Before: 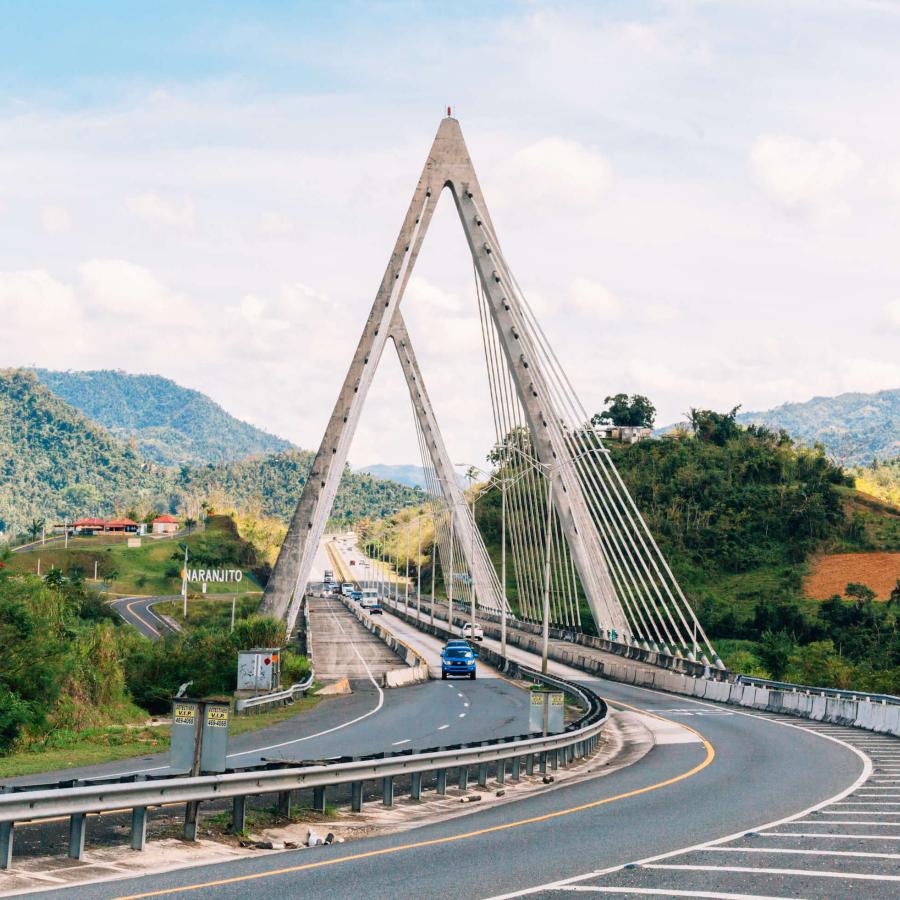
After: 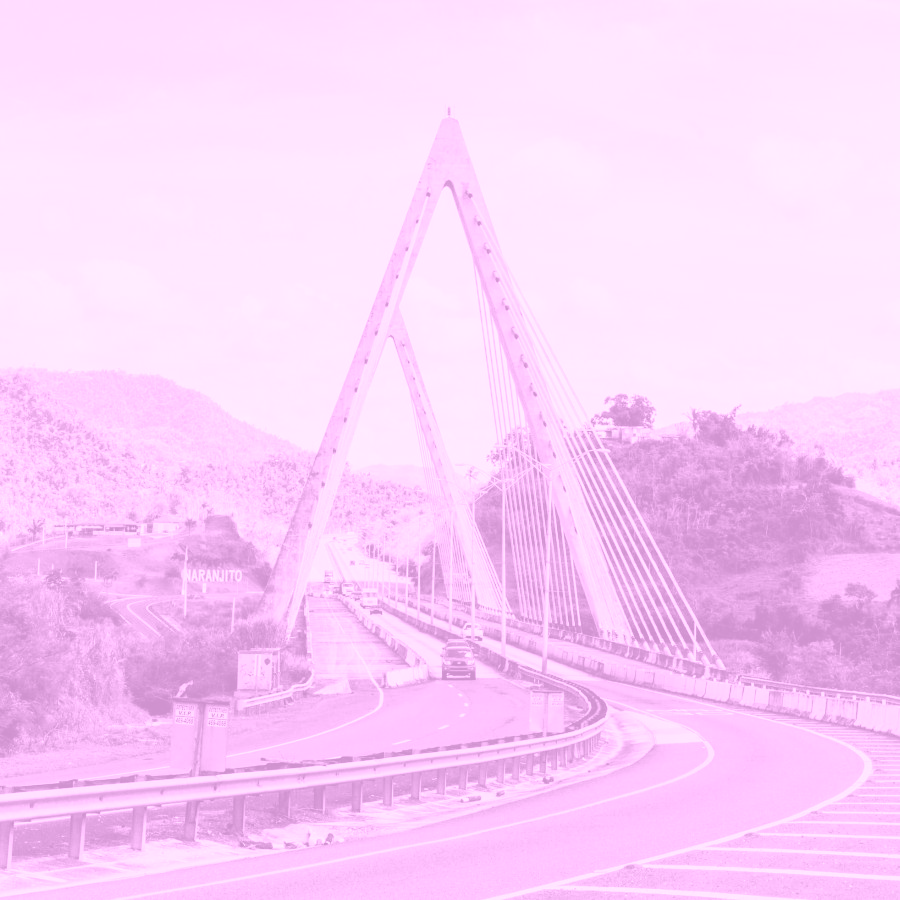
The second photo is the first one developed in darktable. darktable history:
colorize: hue 331.2°, saturation 69%, source mix 30.28%, lightness 69.02%, version 1
tone equalizer: -8 EV -0.417 EV, -7 EV -0.389 EV, -6 EV -0.333 EV, -5 EV -0.222 EV, -3 EV 0.222 EV, -2 EV 0.333 EV, -1 EV 0.389 EV, +0 EV 0.417 EV, edges refinement/feathering 500, mask exposure compensation -1.57 EV, preserve details no
